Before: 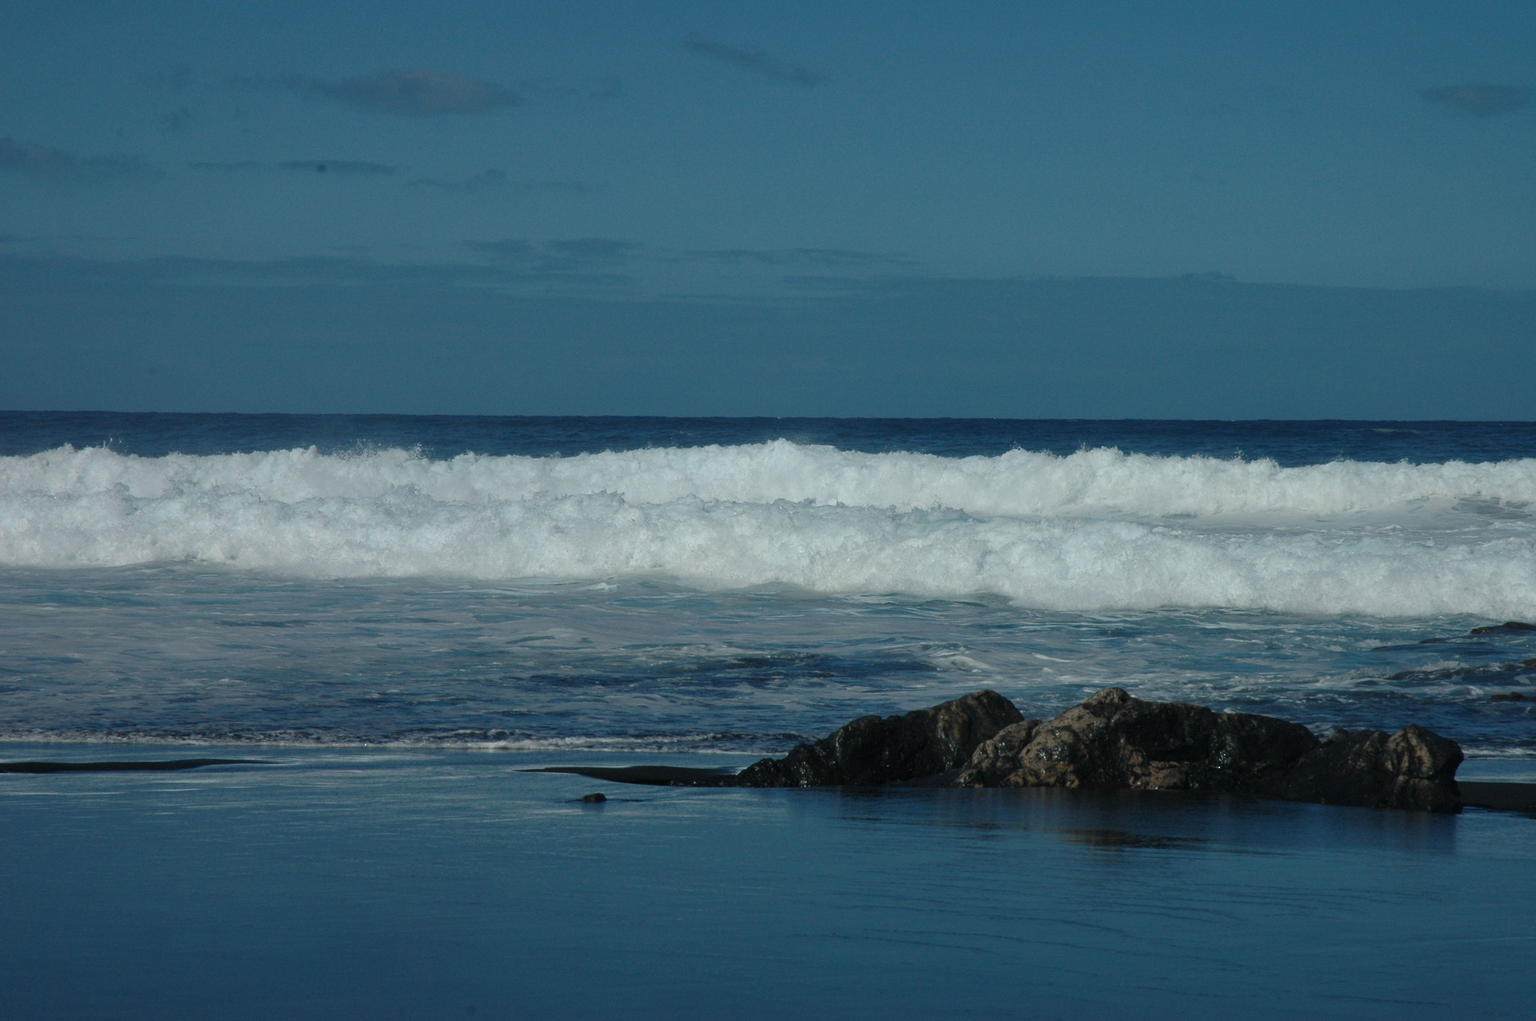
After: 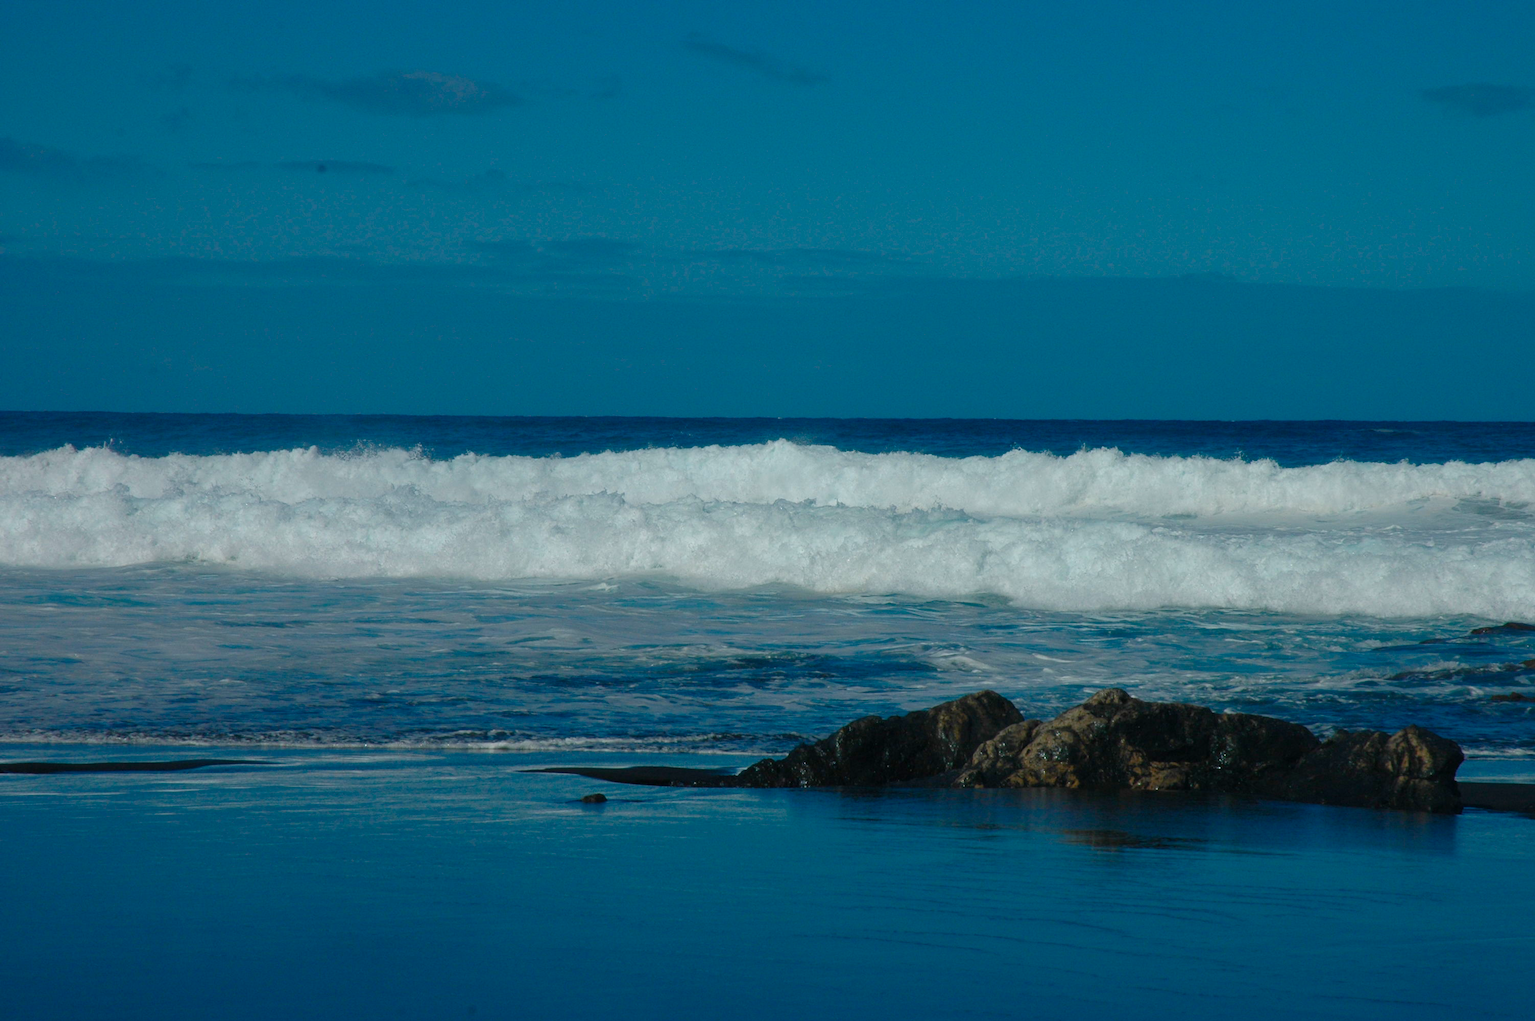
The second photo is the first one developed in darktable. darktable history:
color balance rgb: linear chroma grading › global chroma 13.788%, perceptual saturation grading › global saturation 13.923%, perceptual saturation grading › highlights -25.344%, perceptual saturation grading › shadows 29.954%, global vibrance 24.976%
